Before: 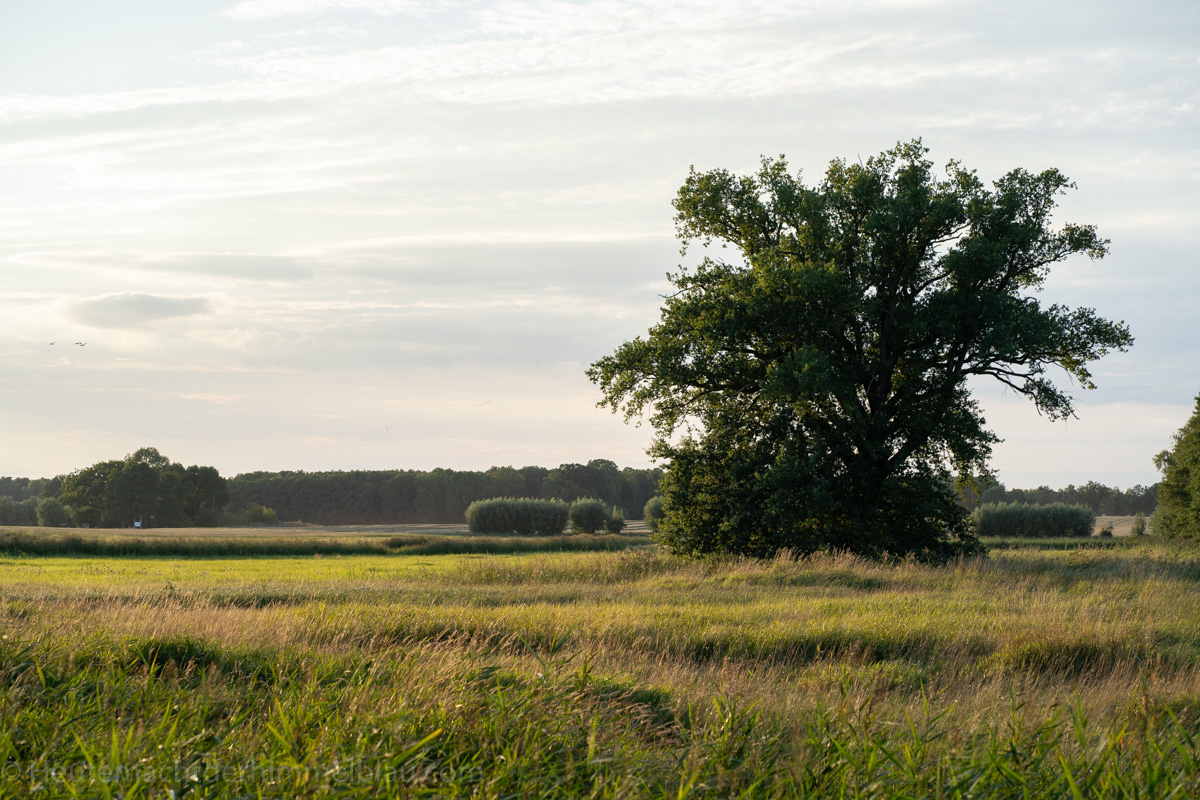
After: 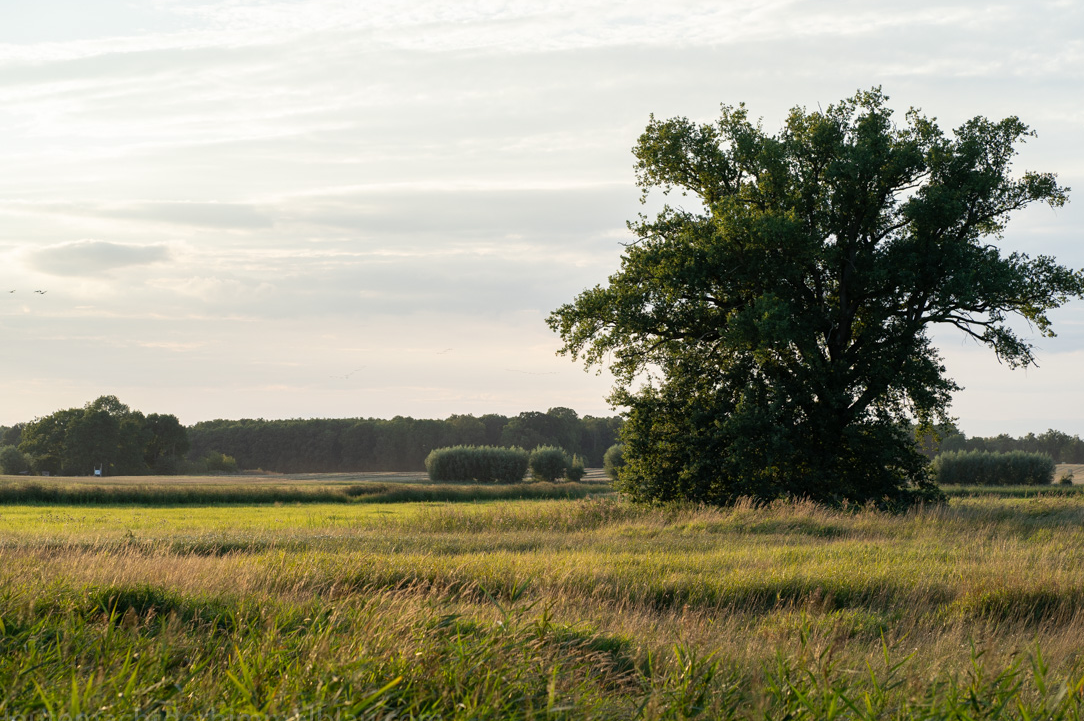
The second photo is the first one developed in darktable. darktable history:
crop: left 3.334%, top 6.518%, right 6.308%, bottom 3.271%
